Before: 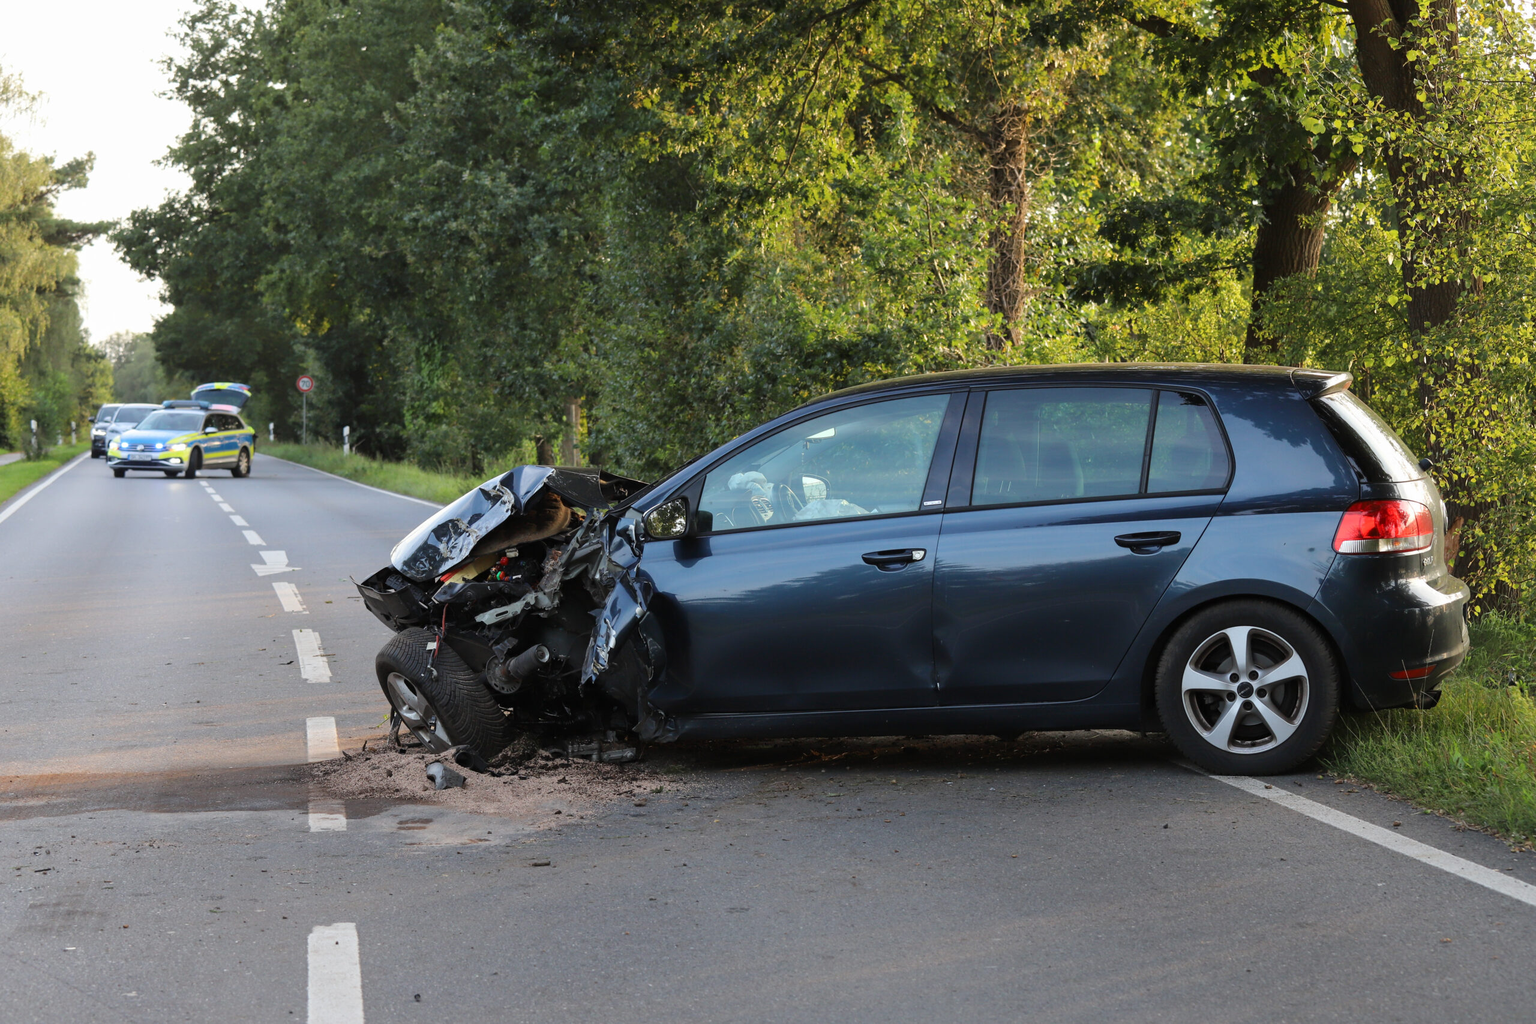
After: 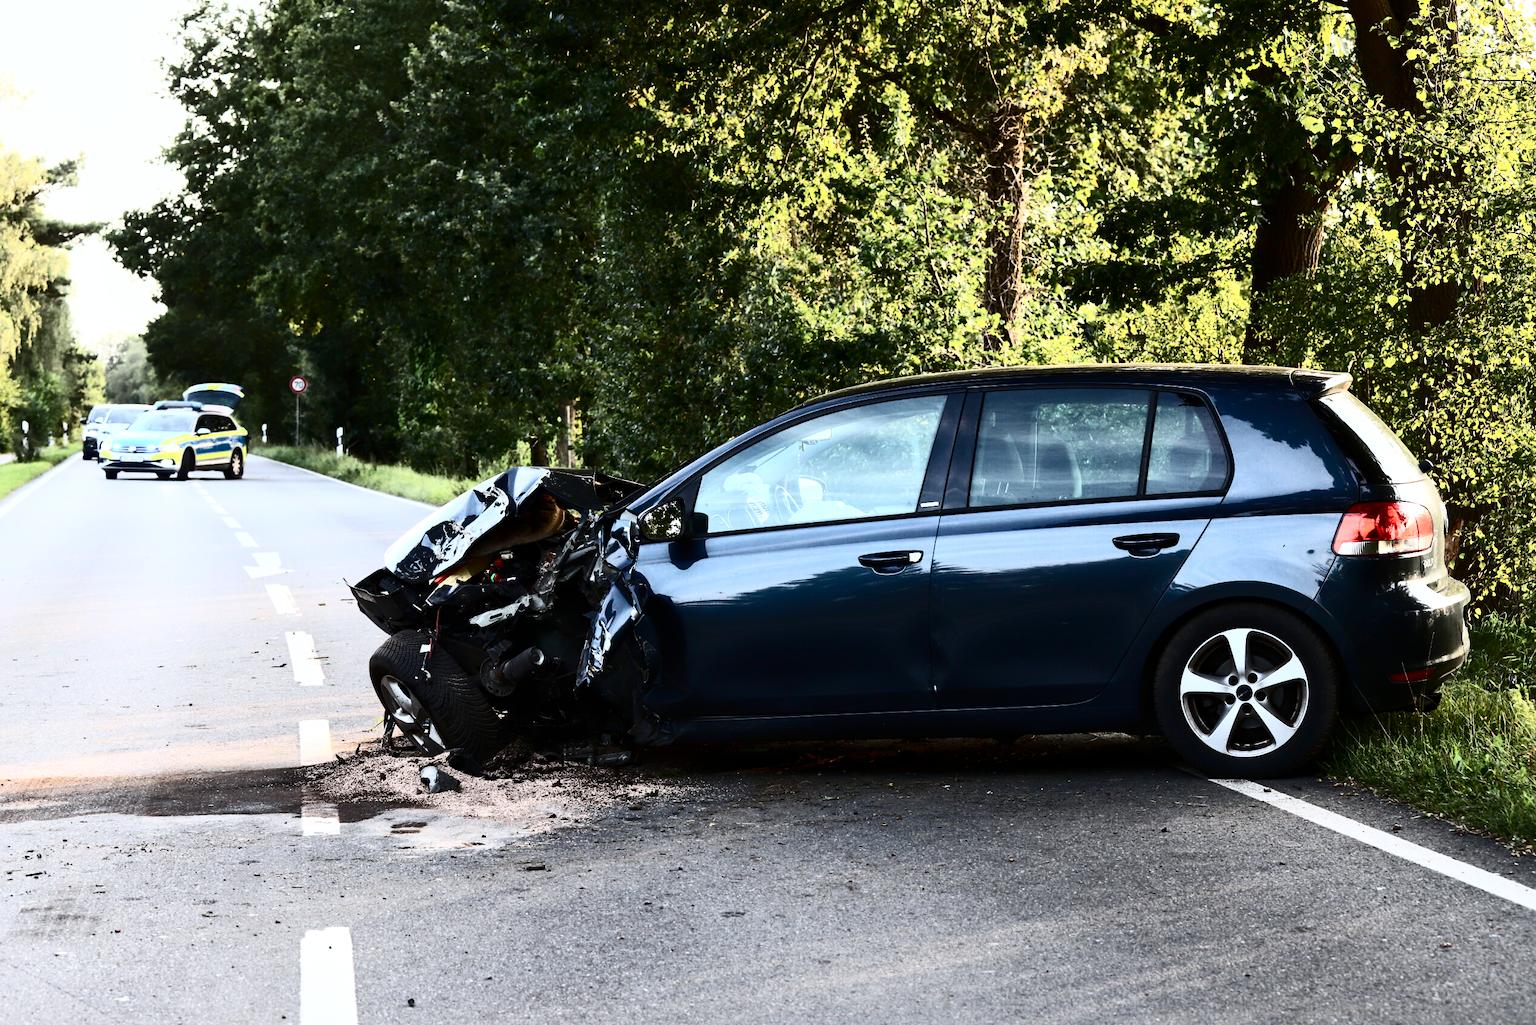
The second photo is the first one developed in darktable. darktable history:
local contrast: mode bilateral grid, contrast 20, coarseness 50, detail 120%, midtone range 0.2
crop and rotate: left 0.614%, top 0.179%, bottom 0.309%
white balance: red 0.988, blue 1.017
contrast brightness saturation: contrast 0.93, brightness 0.2
